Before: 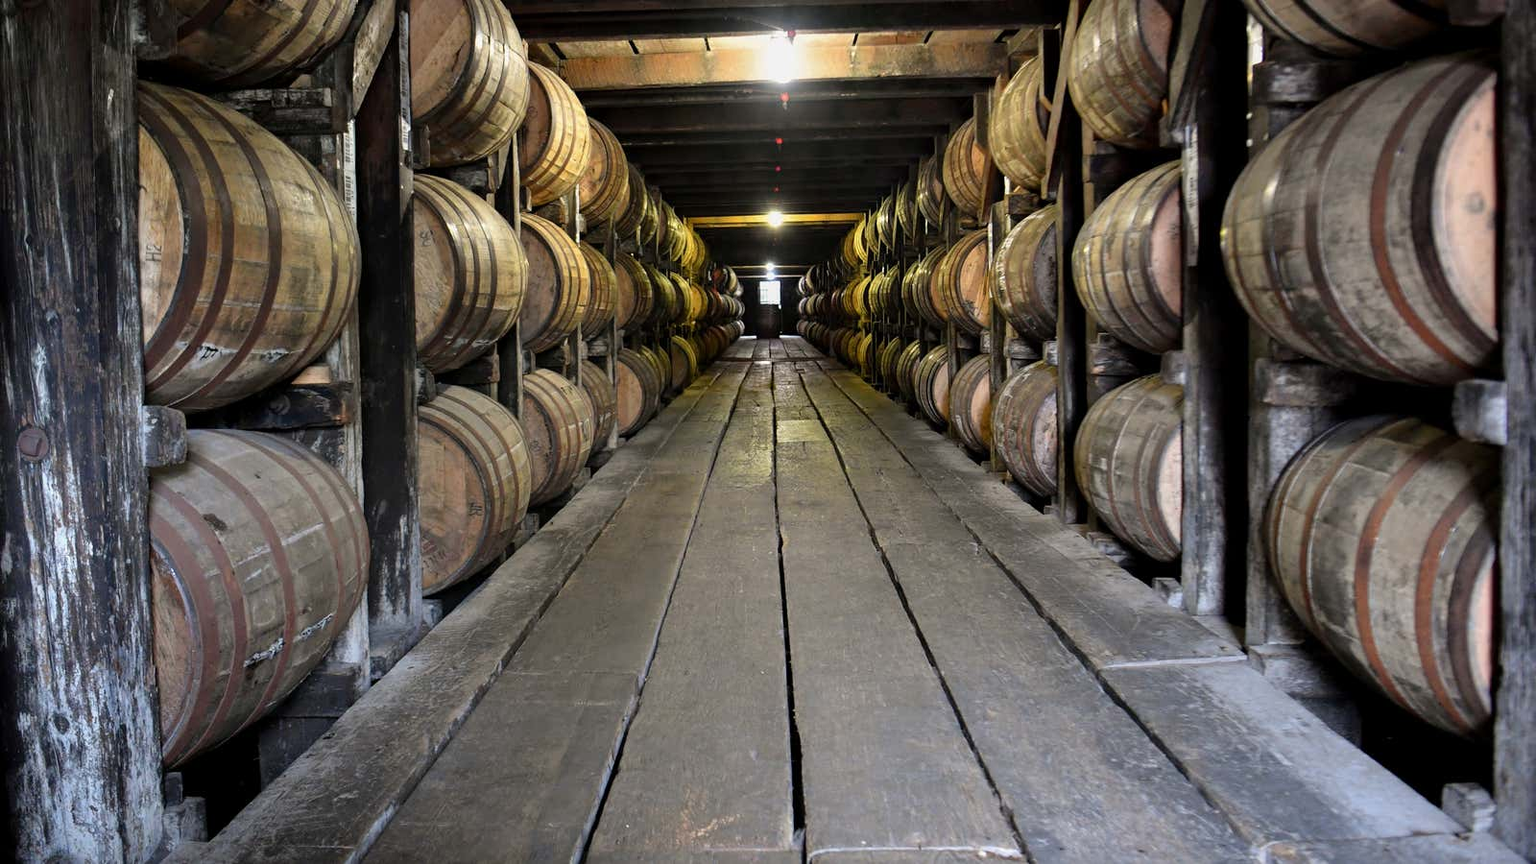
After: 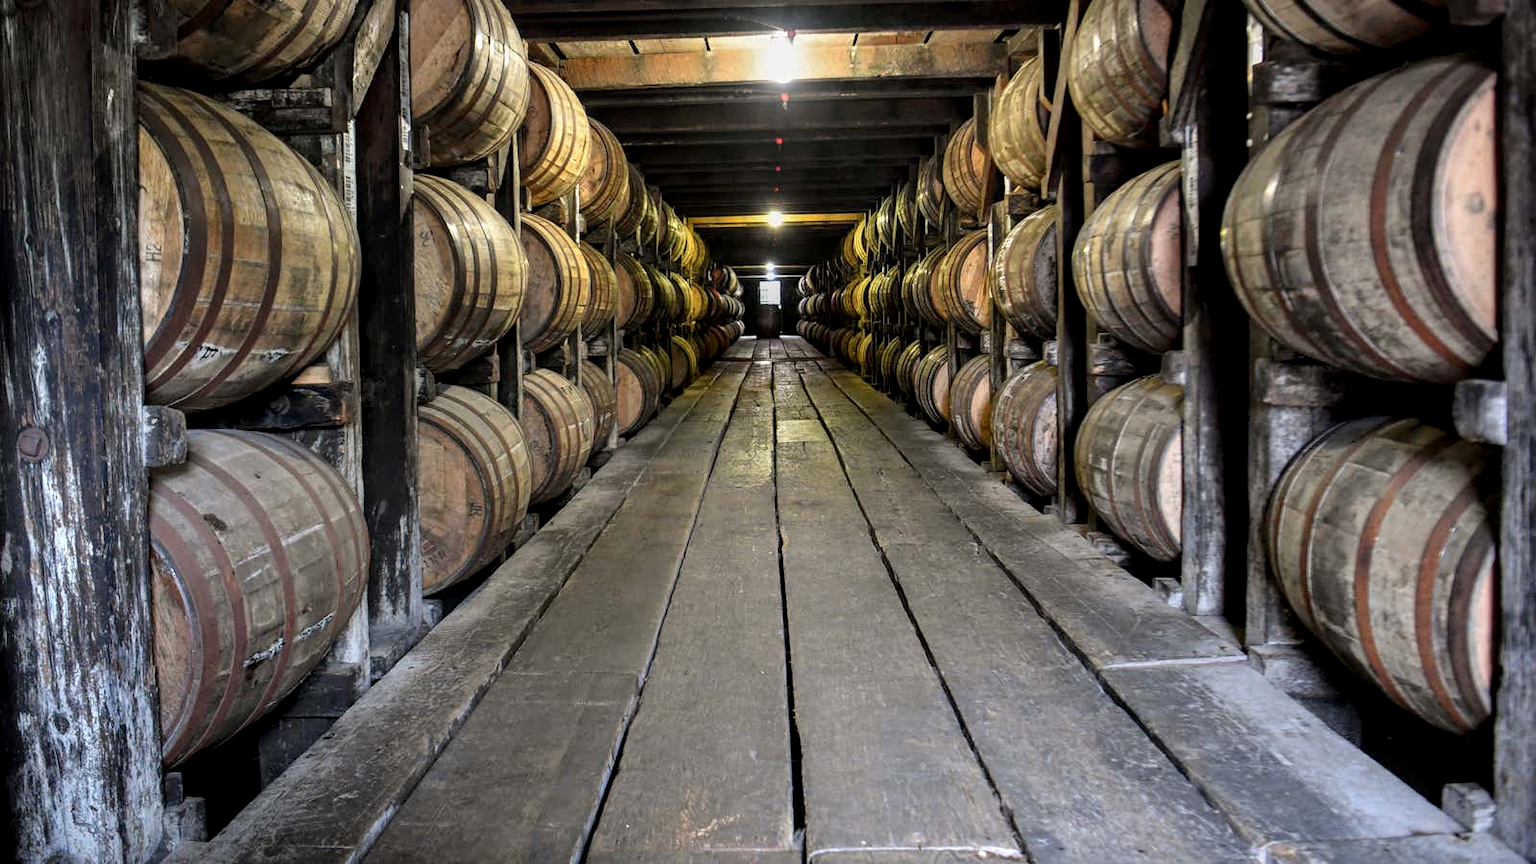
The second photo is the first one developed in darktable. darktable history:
exposure: exposure 0.074 EV, compensate highlight preservation false
local contrast: detail 130%
